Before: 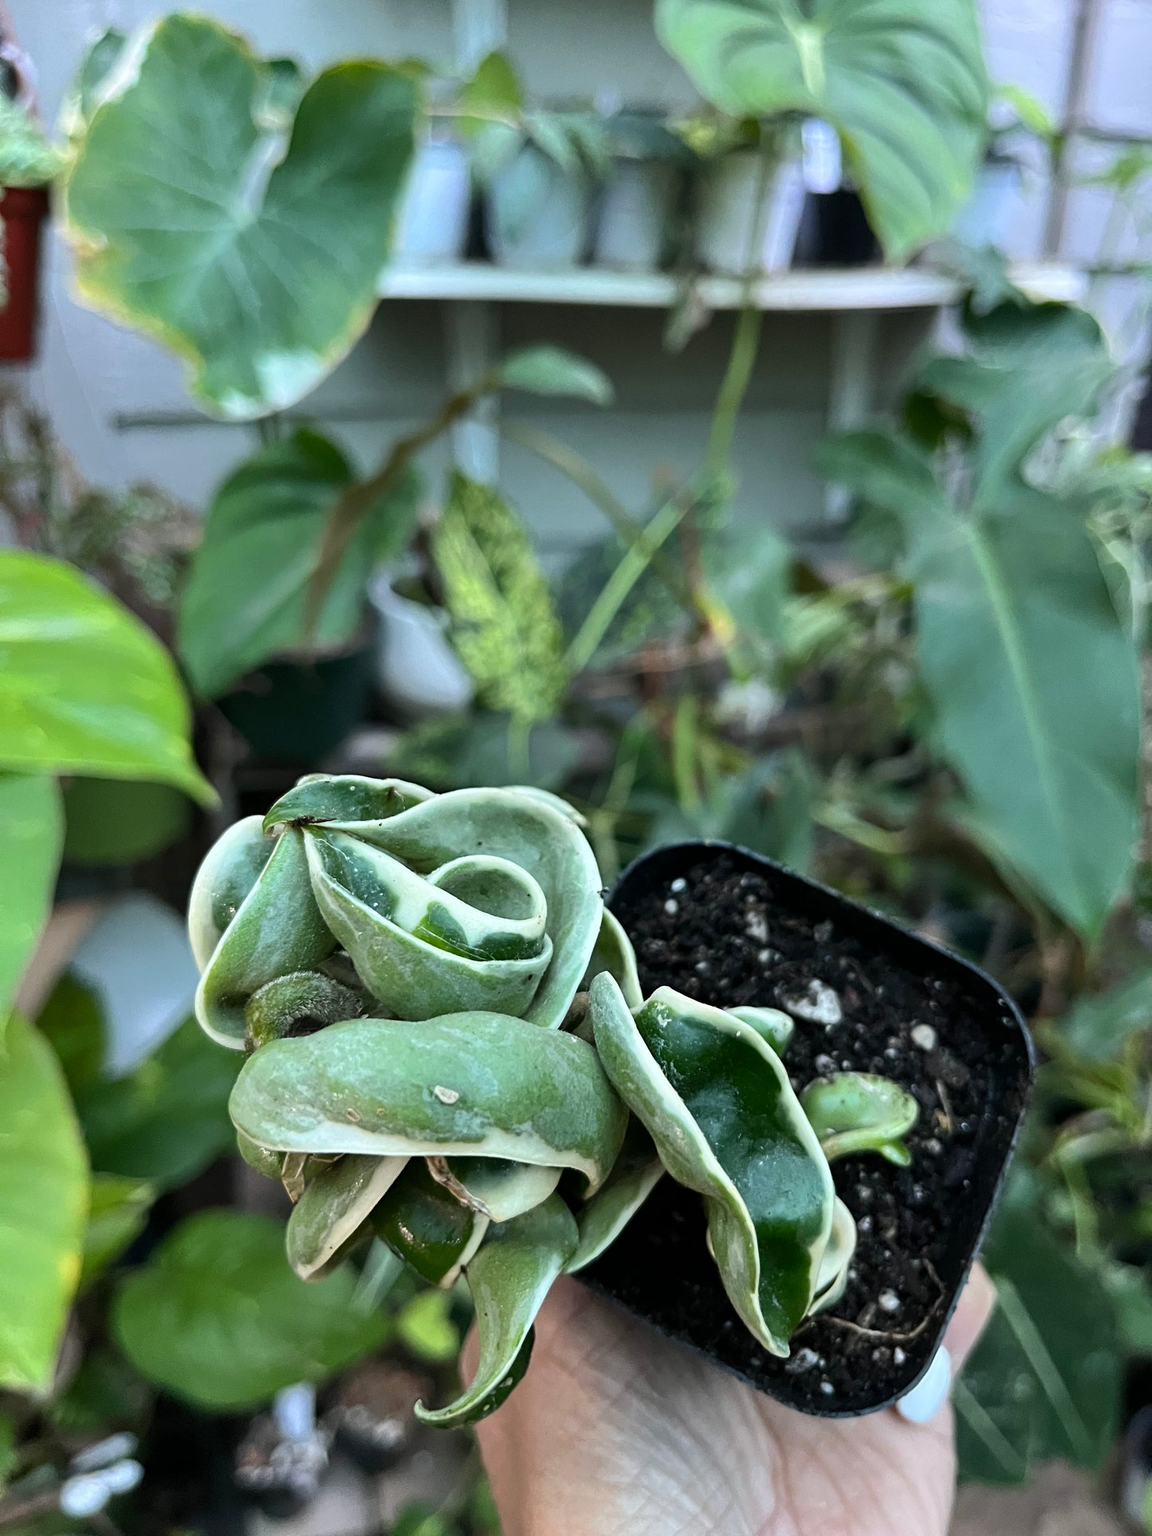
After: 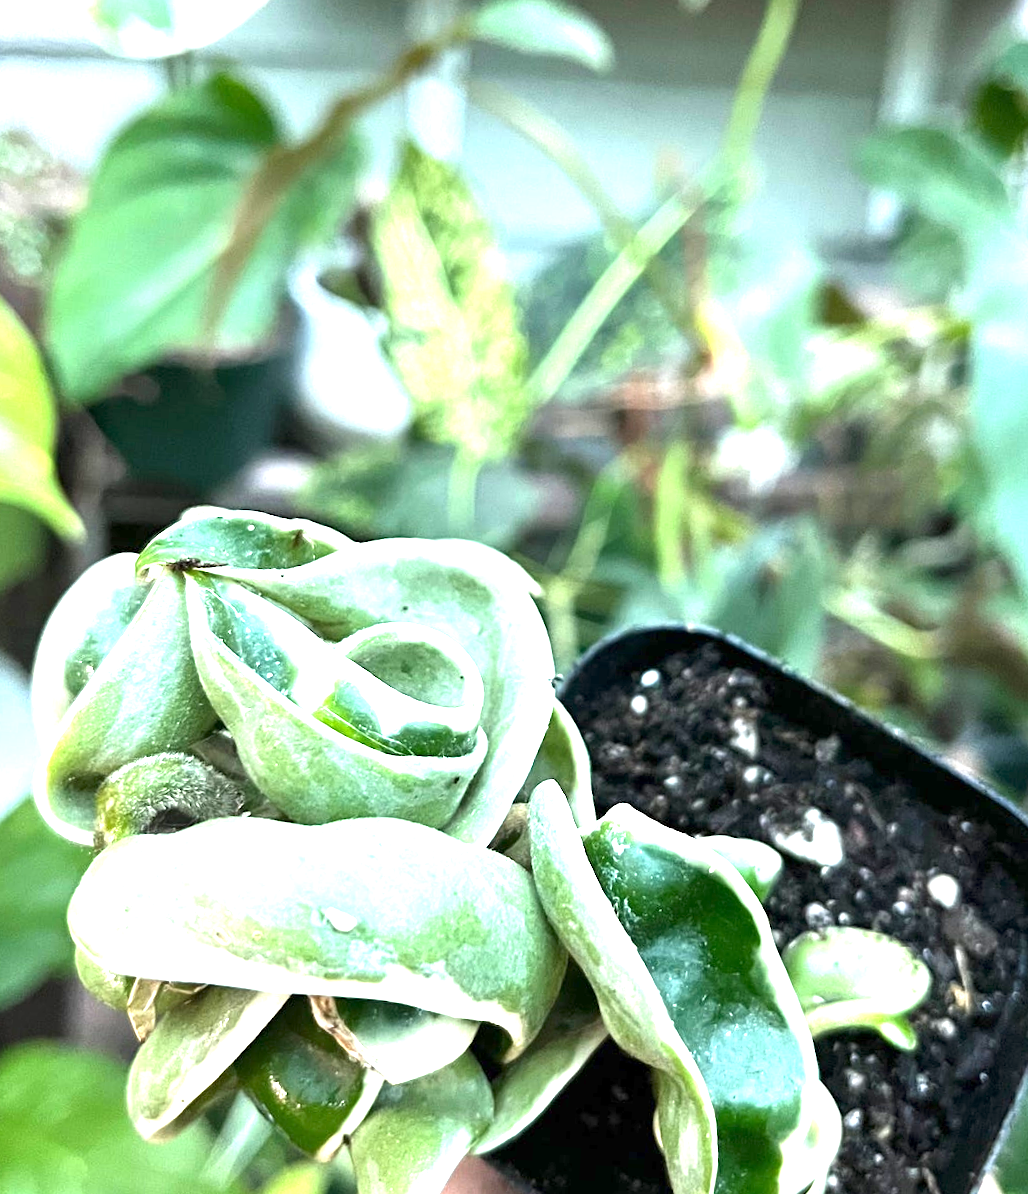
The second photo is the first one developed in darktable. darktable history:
exposure: exposure 1.992 EV, compensate highlight preservation false
crop and rotate: angle -4.11°, left 9.793%, top 20.379%, right 12.386%, bottom 11.885%
